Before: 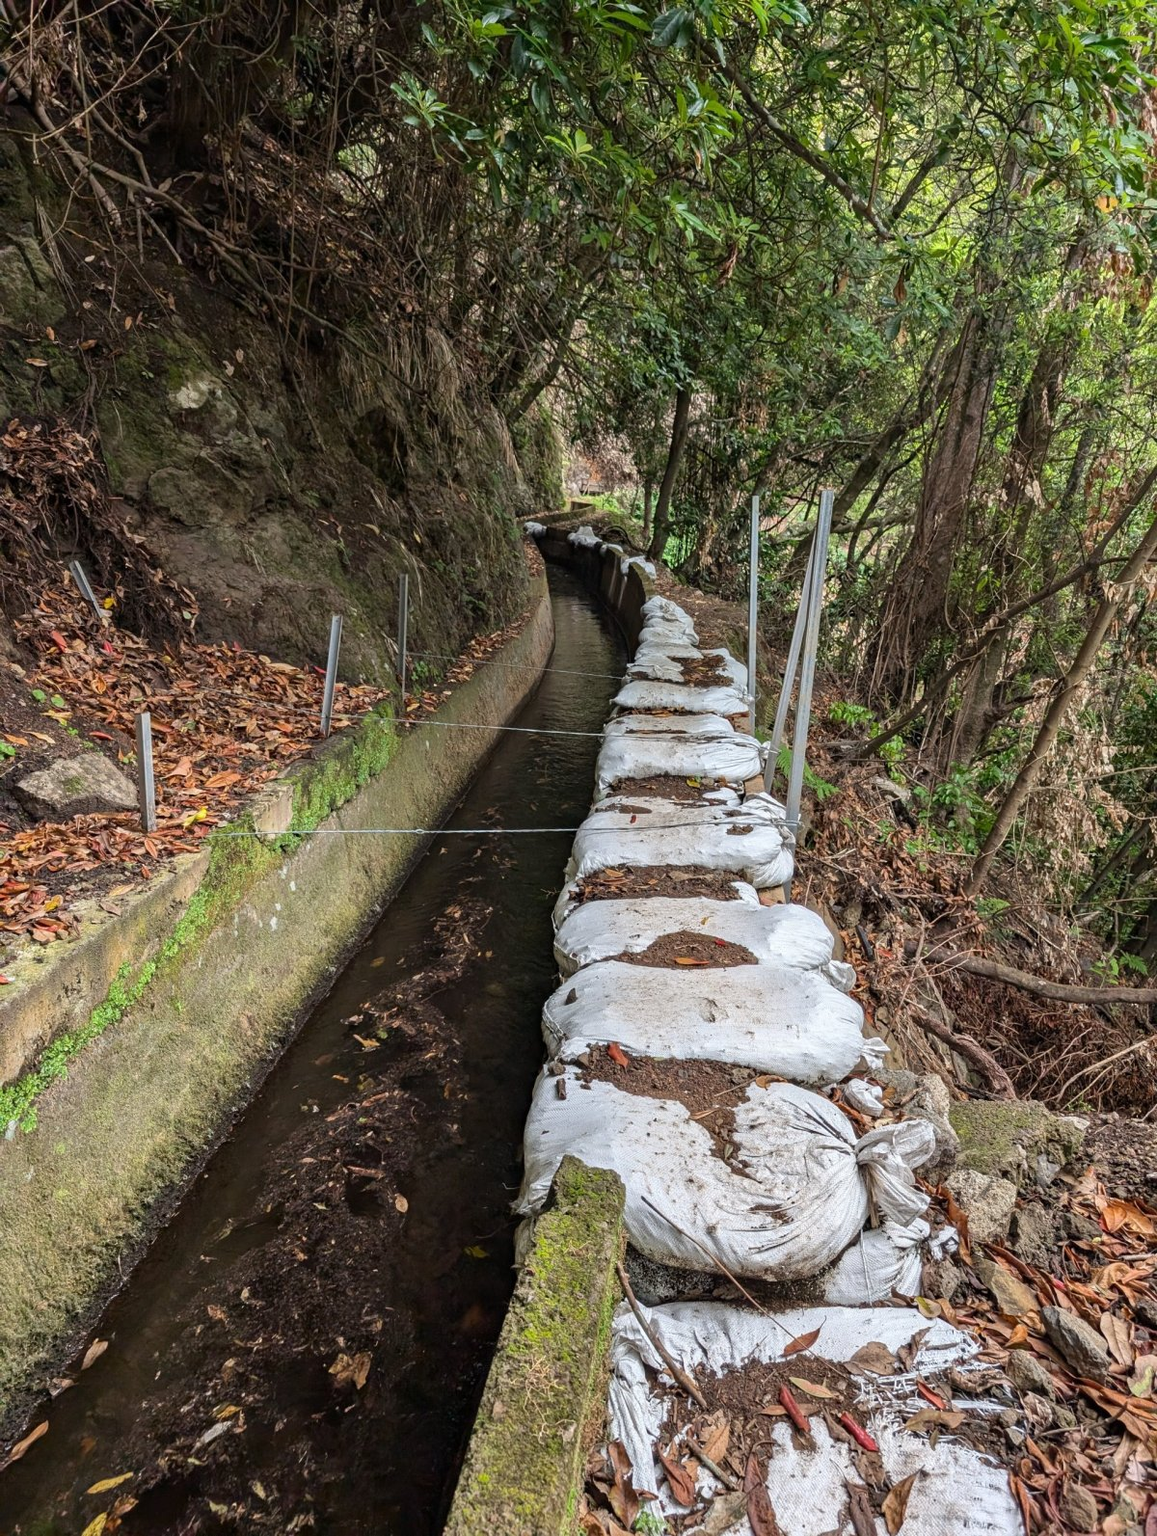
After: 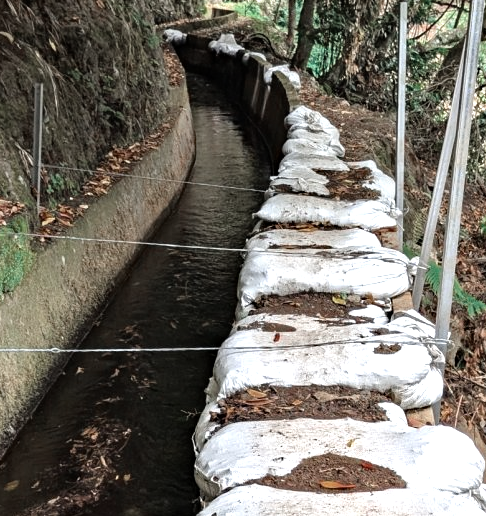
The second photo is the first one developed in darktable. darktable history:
color zones: curves: ch0 [(0, 0.5) (0.125, 0.4) (0.25, 0.5) (0.375, 0.4) (0.5, 0.4) (0.625, 0.6) (0.75, 0.6) (0.875, 0.5)]; ch1 [(0, 0.35) (0.125, 0.45) (0.25, 0.35) (0.375, 0.35) (0.5, 0.35) (0.625, 0.35) (0.75, 0.45) (0.875, 0.35)]; ch2 [(0, 0.6) (0.125, 0.5) (0.25, 0.5) (0.375, 0.6) (0.5, 0.6) (0.625, 0.5) (0.75, 0.5) (0.875, 0.5)], mix 42.21%
crop: left 31.736%, top 32.187%, right 27.705%, bottom 35.389%
tone equalizer: -8 EV -0.74 EV, -7 EV -0.68 EV, -6 EV -0.606 EV, -5 EV -0.404 EV, -3 EV 0.388 EV, -2 EV 0.6 EV, -1 EV 0.675 EV, +0 EV 0.724 EV
haze removal: compatibility mode true, adaptive false
